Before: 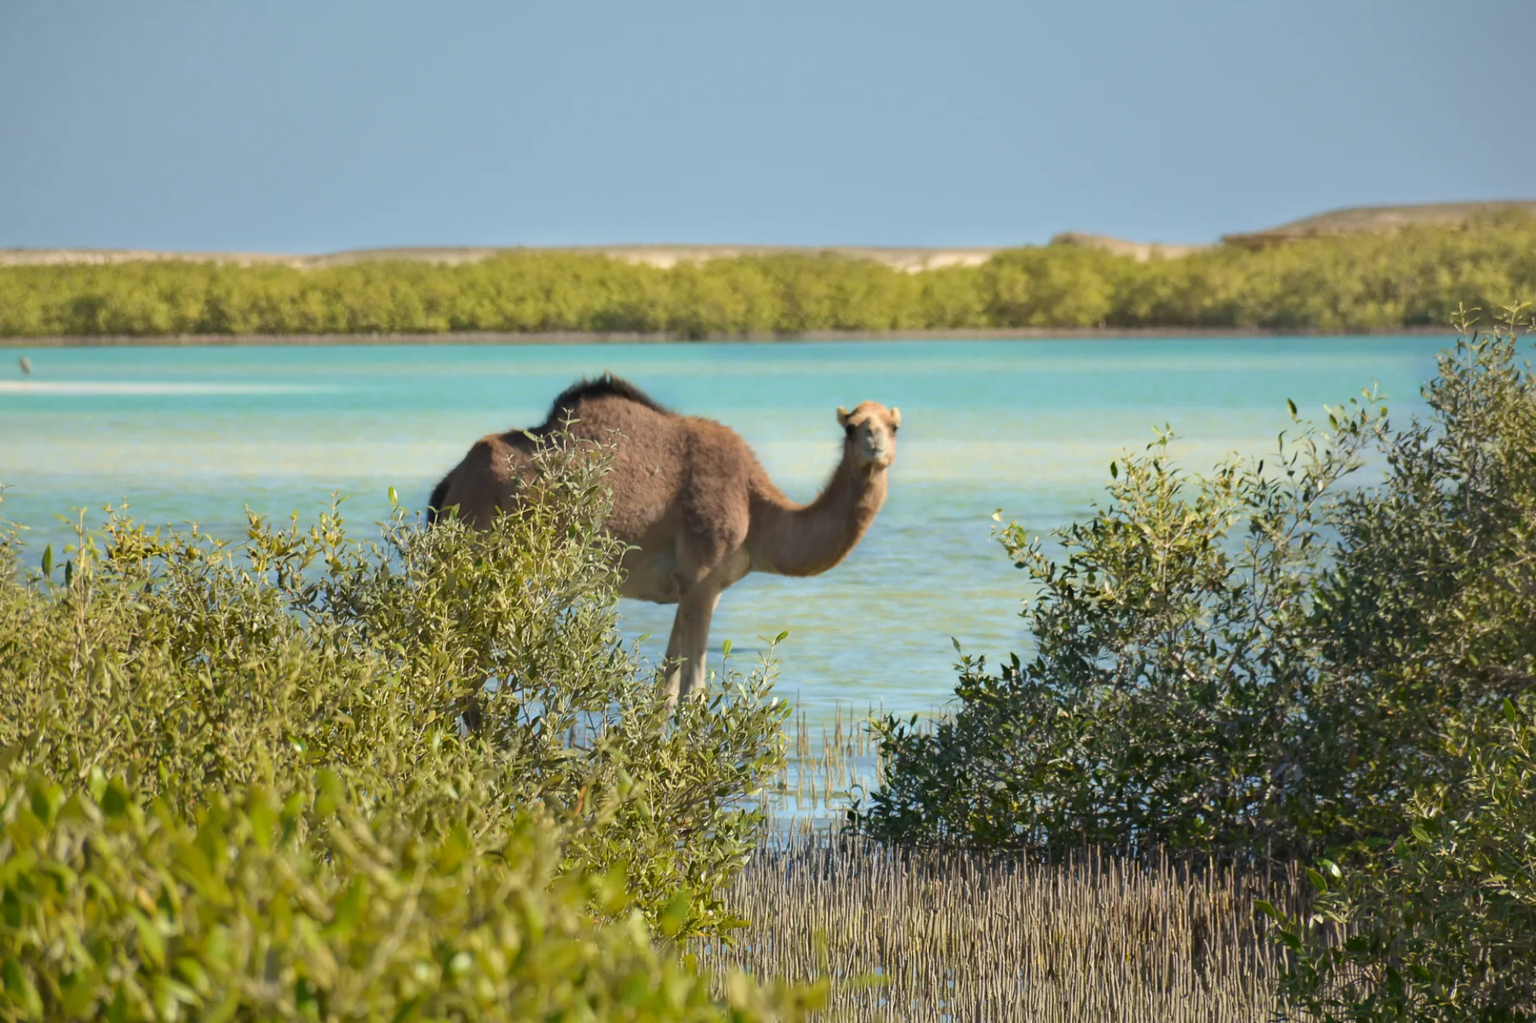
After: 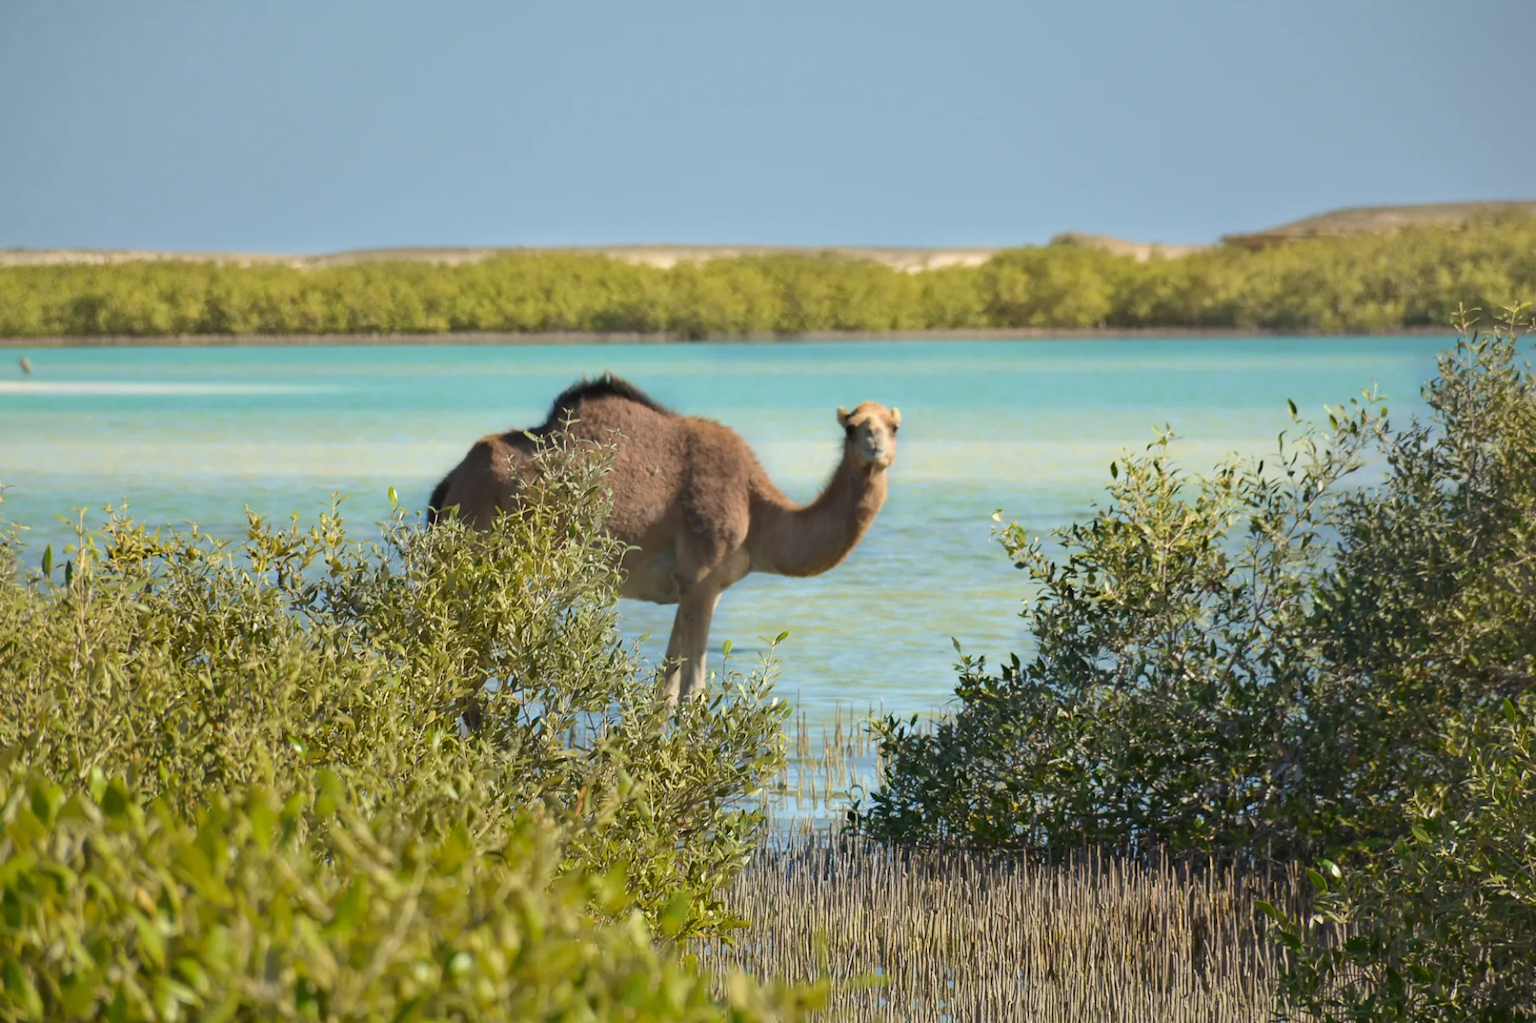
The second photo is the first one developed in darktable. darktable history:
sharpen: radius 2.876, amount 0.853, threshold 47.18
